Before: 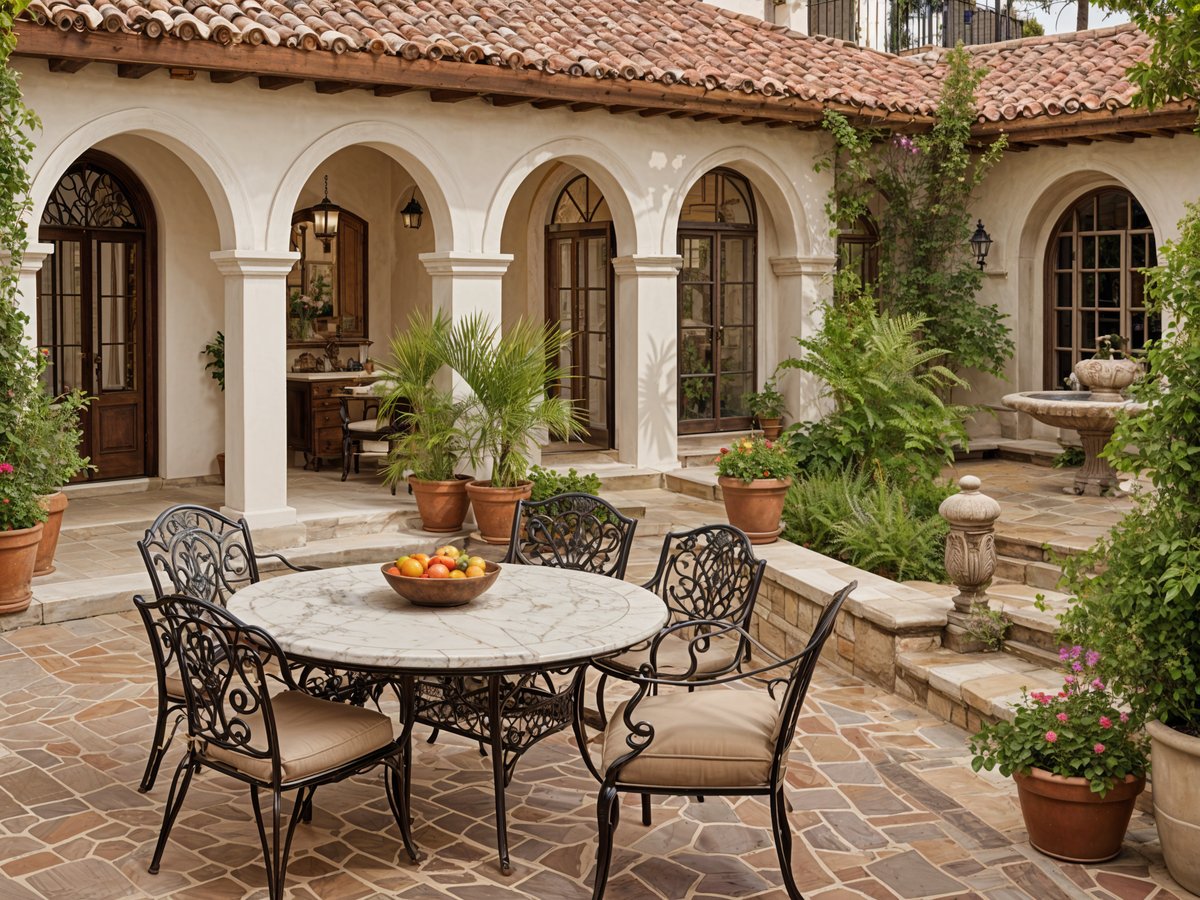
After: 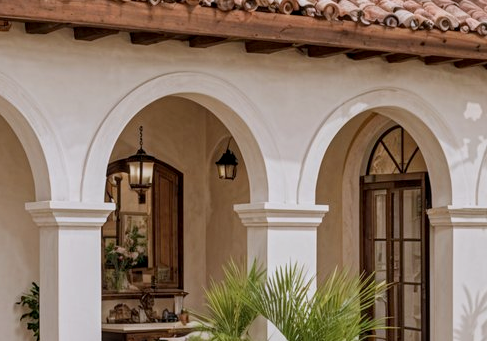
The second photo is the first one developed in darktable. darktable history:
crop: left 15.452%, top 5.459%, right 43.956%, bottom 56.62%
local contrast: on, module defaults
filmic rgb: black relative exposure -15 EV, white relative exposure 3 EV, threshold 6 EV, target black luminance 0%, hardness 9.27, latitude 99%, contrast 0.912, shadows ↔ highlights balance 0.505%, add noise in highlights 0, color science v3 (2019), use custom middle-gray values true, iterations of high-quality reconstruction 0, contrast in highlights soft, enable highlight reconstruction true
color calibration: illuminant as shot in camera, x 0.358, y 0.373, temperature 4628.91 K
